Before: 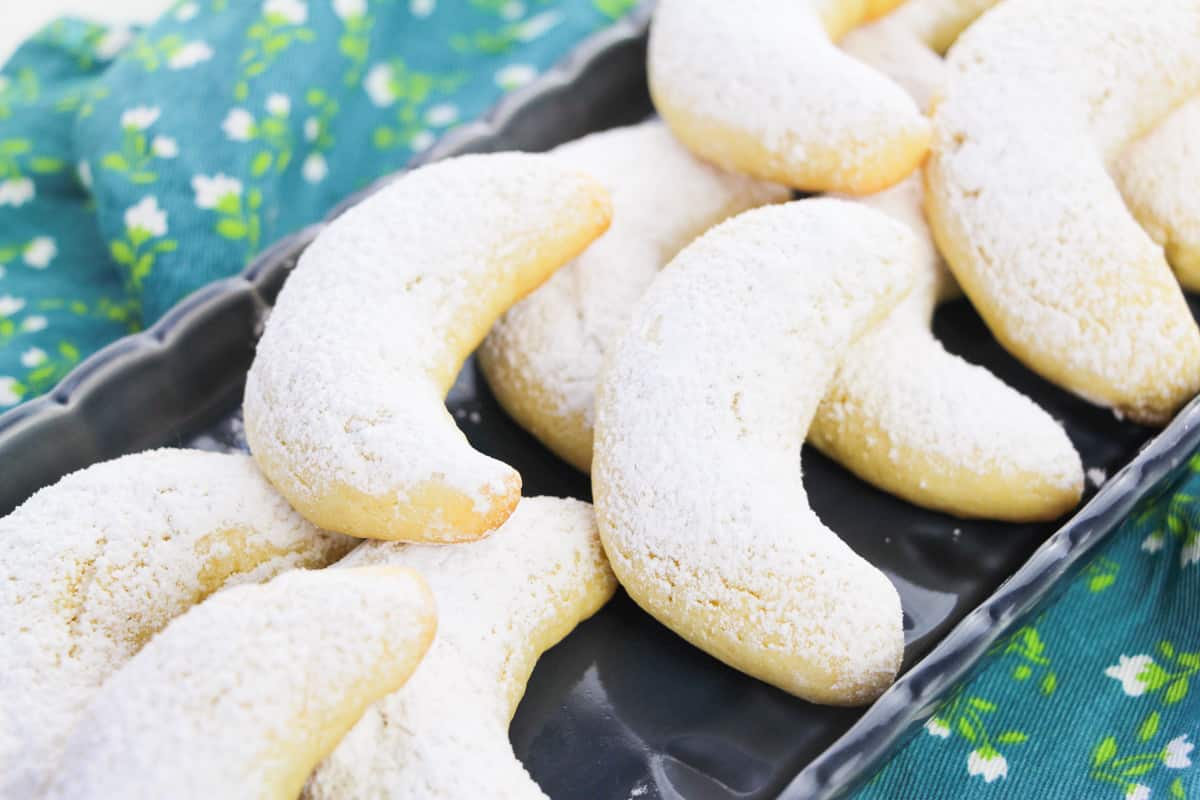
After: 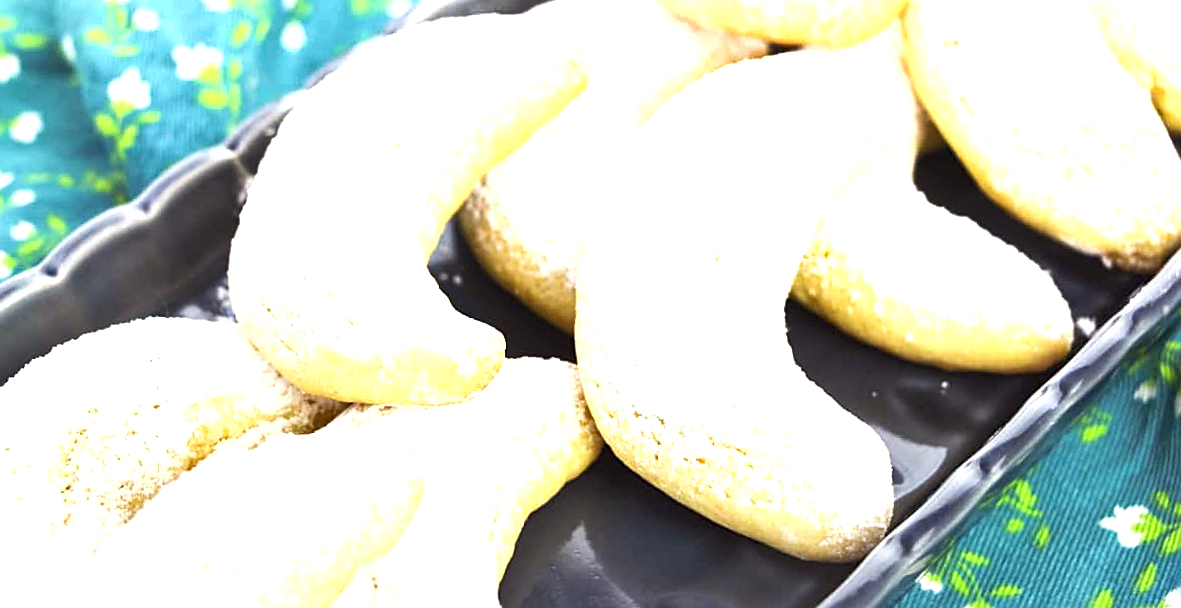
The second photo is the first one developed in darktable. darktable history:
rotate and perspective: rotation -1.32°, lens shift (horizontal) -0.031, crop left 0.015, crop right 0.985, crop top 0.047, crop bottom 0.982
sharpen: on, module defaults
color correction: highlights a* -0.95, highlights b* 4.5, shadows a* 3.55
exposure: black level correction 0, exposure 1.2 EV, compensate highlight preservation false
shadows and highlights: shadows 37.27, highlights -28.18, soften with gaussian
graduated density: rotation -180°, offset 27.42
crop and rotate: top 15.774%, bottom 5.506%
